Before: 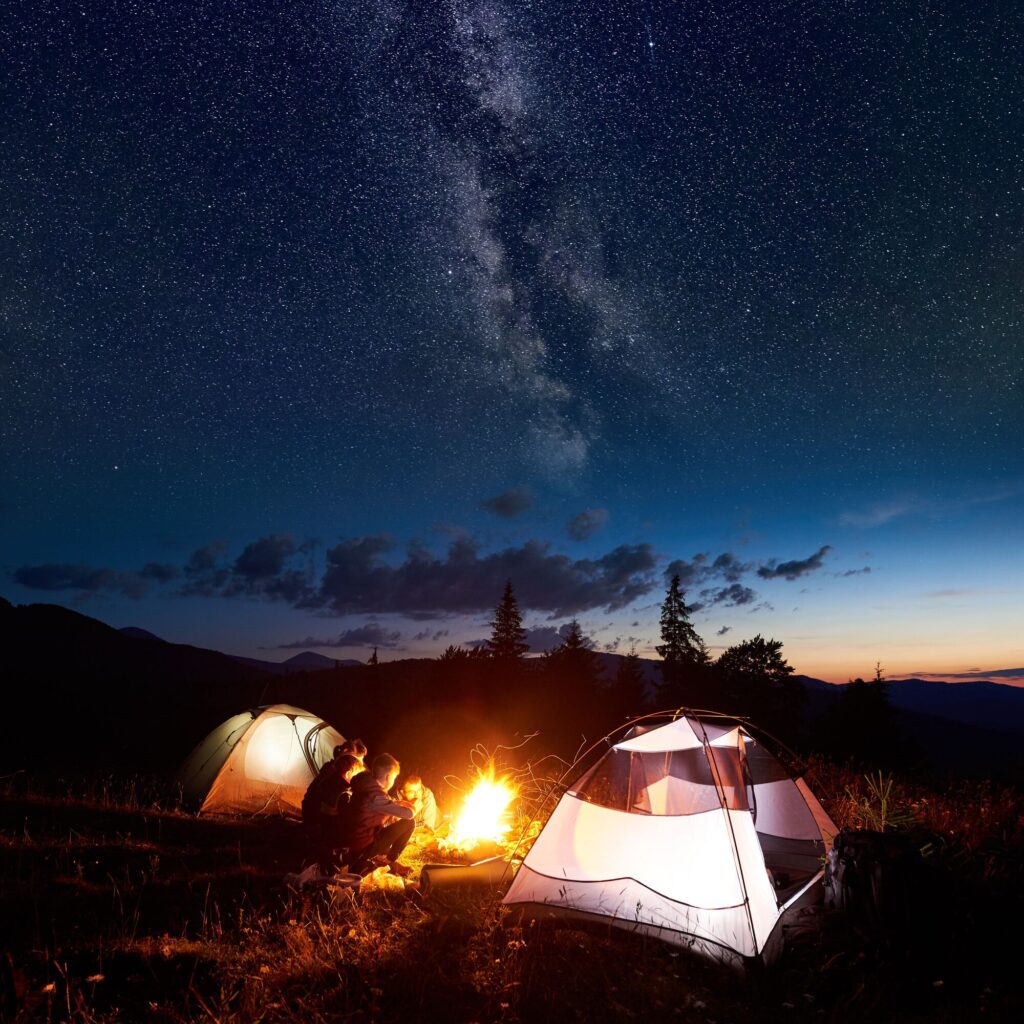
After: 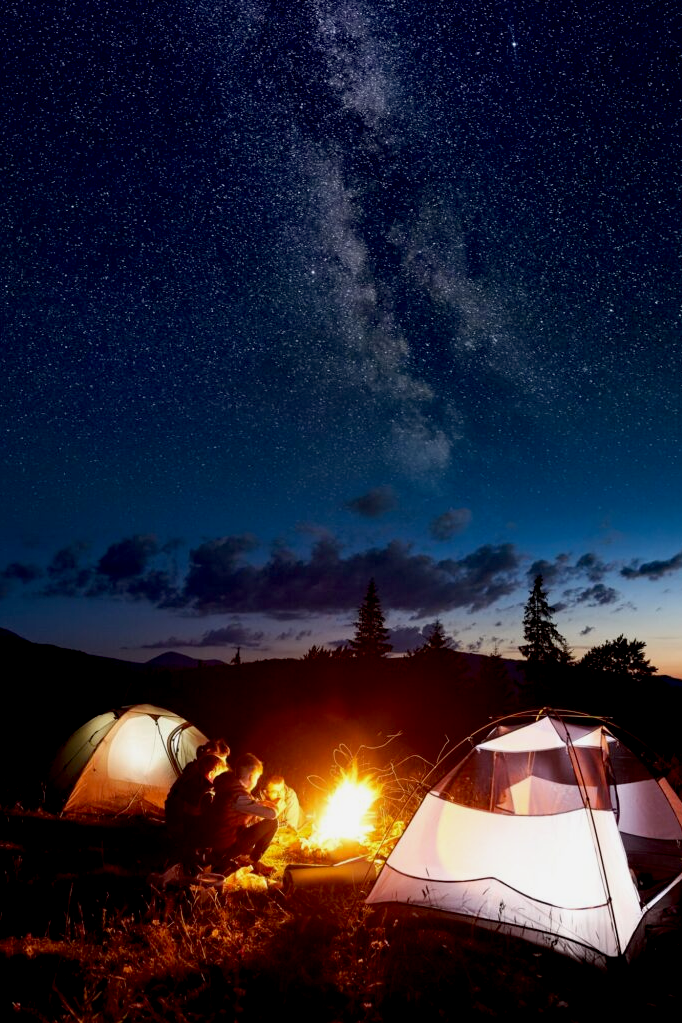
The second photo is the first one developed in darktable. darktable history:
crop and rotate: left 13.409%, right 19.924%
exposure: black level correction 0.009, exposure -0.159 EV, compensate highlight preservation false
